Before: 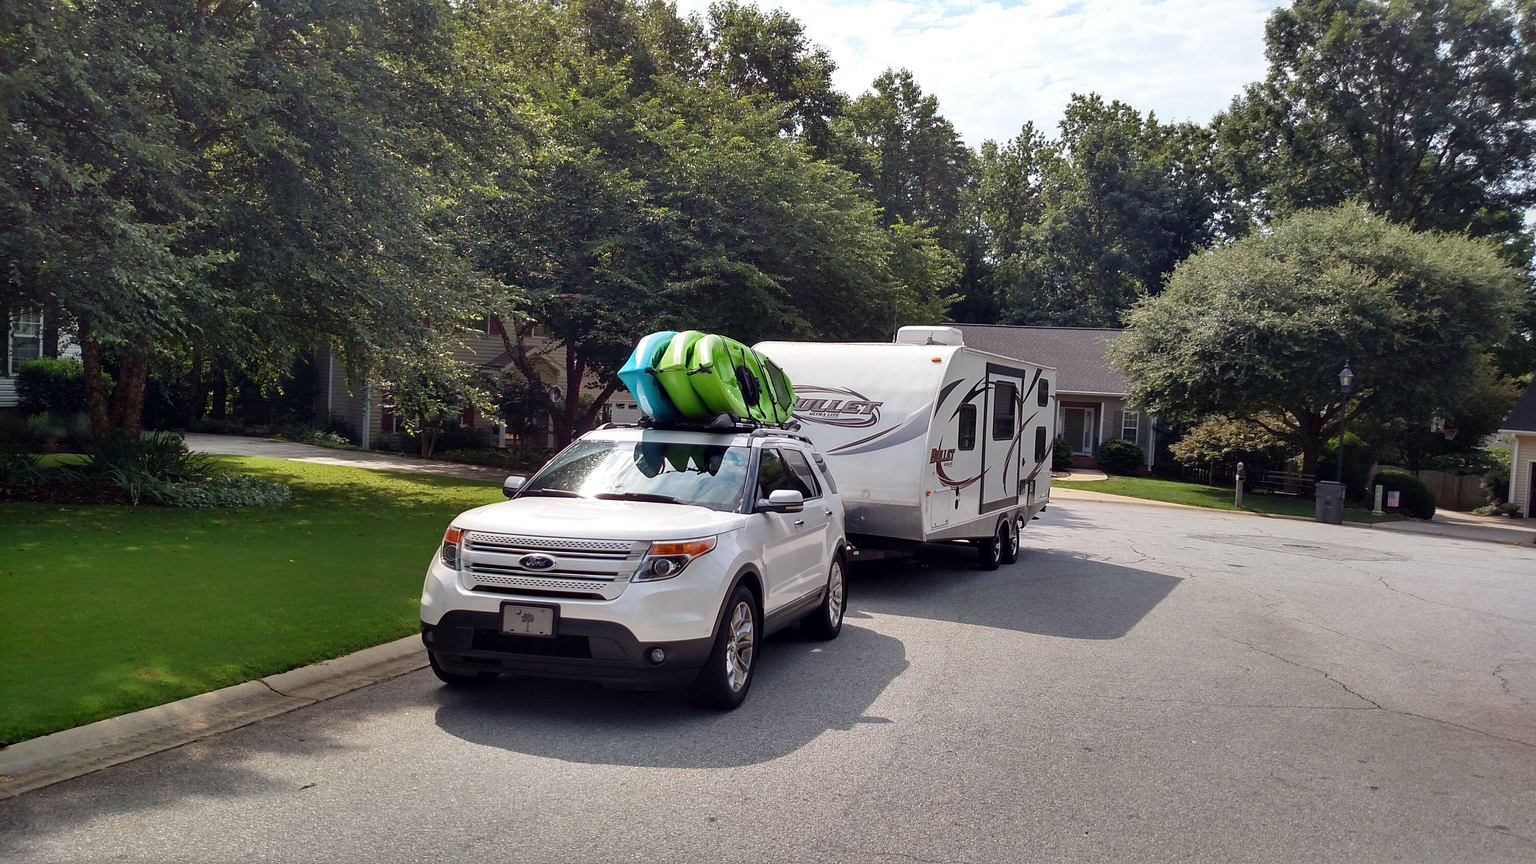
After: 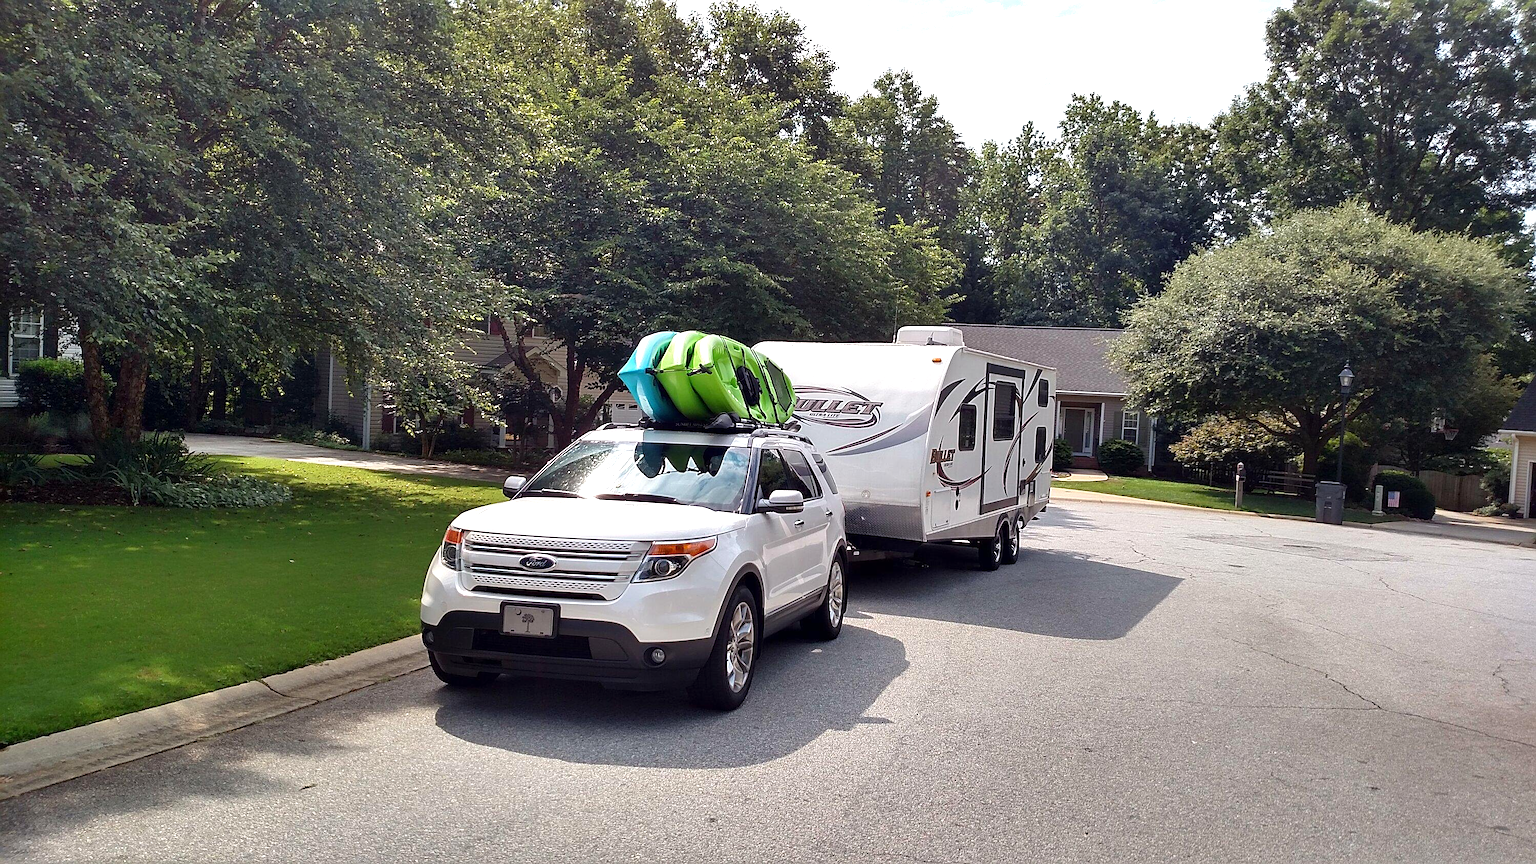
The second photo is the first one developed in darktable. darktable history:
sharpen: on, module defaults
exposure: exposure 0.432 EV, compensate highlight preservation false
